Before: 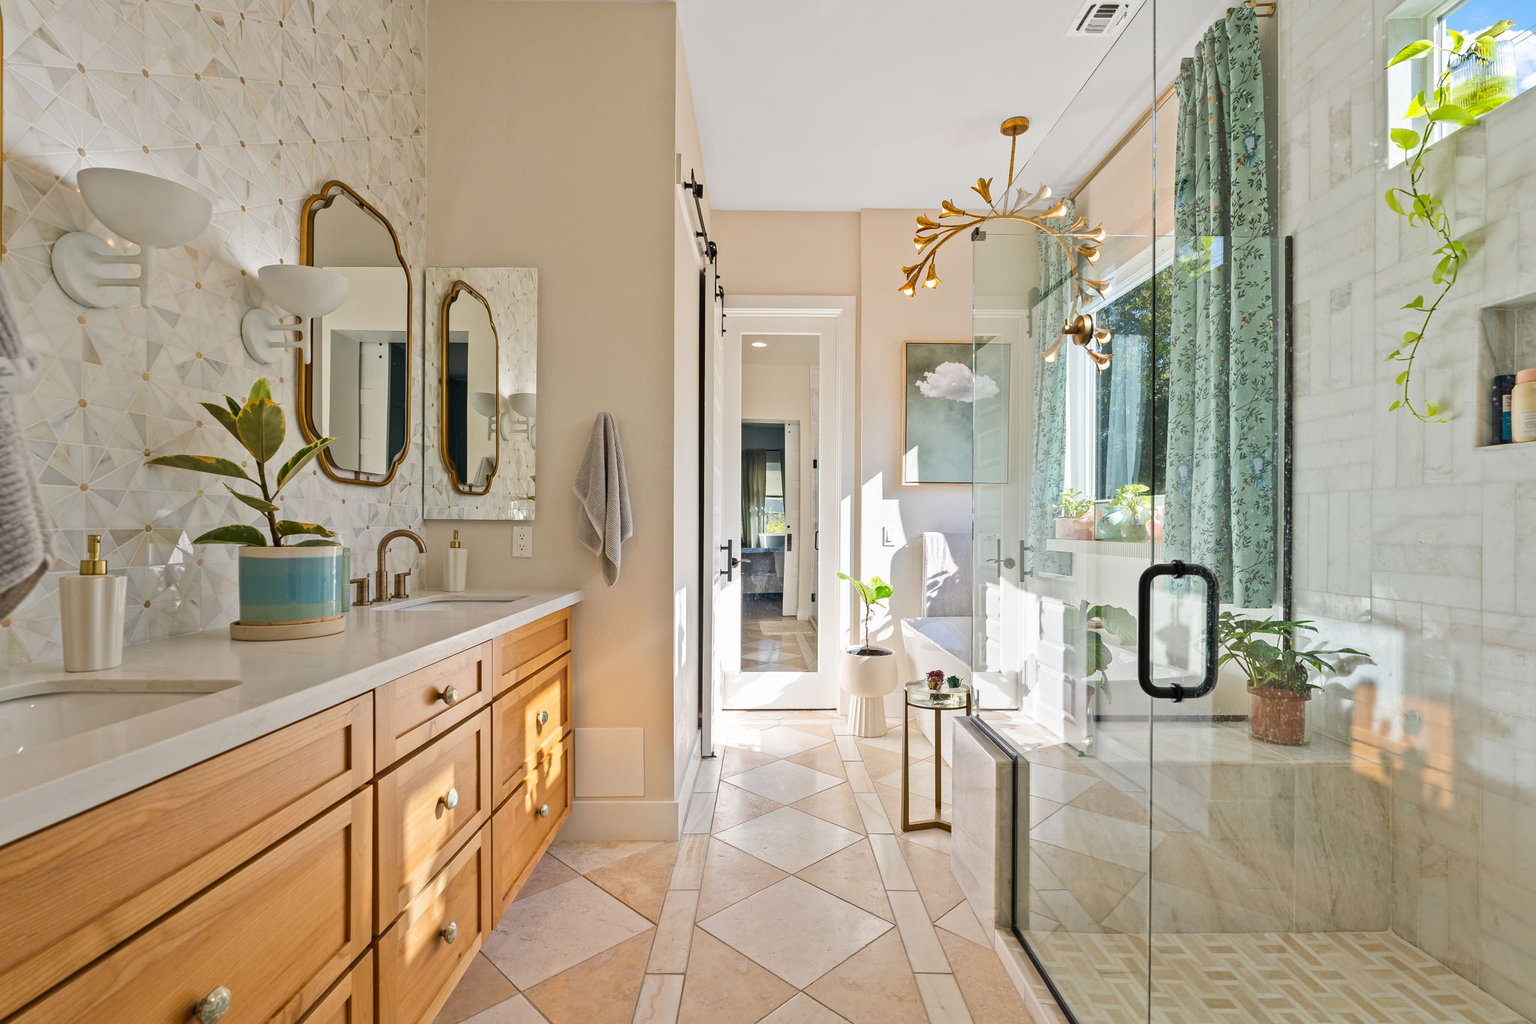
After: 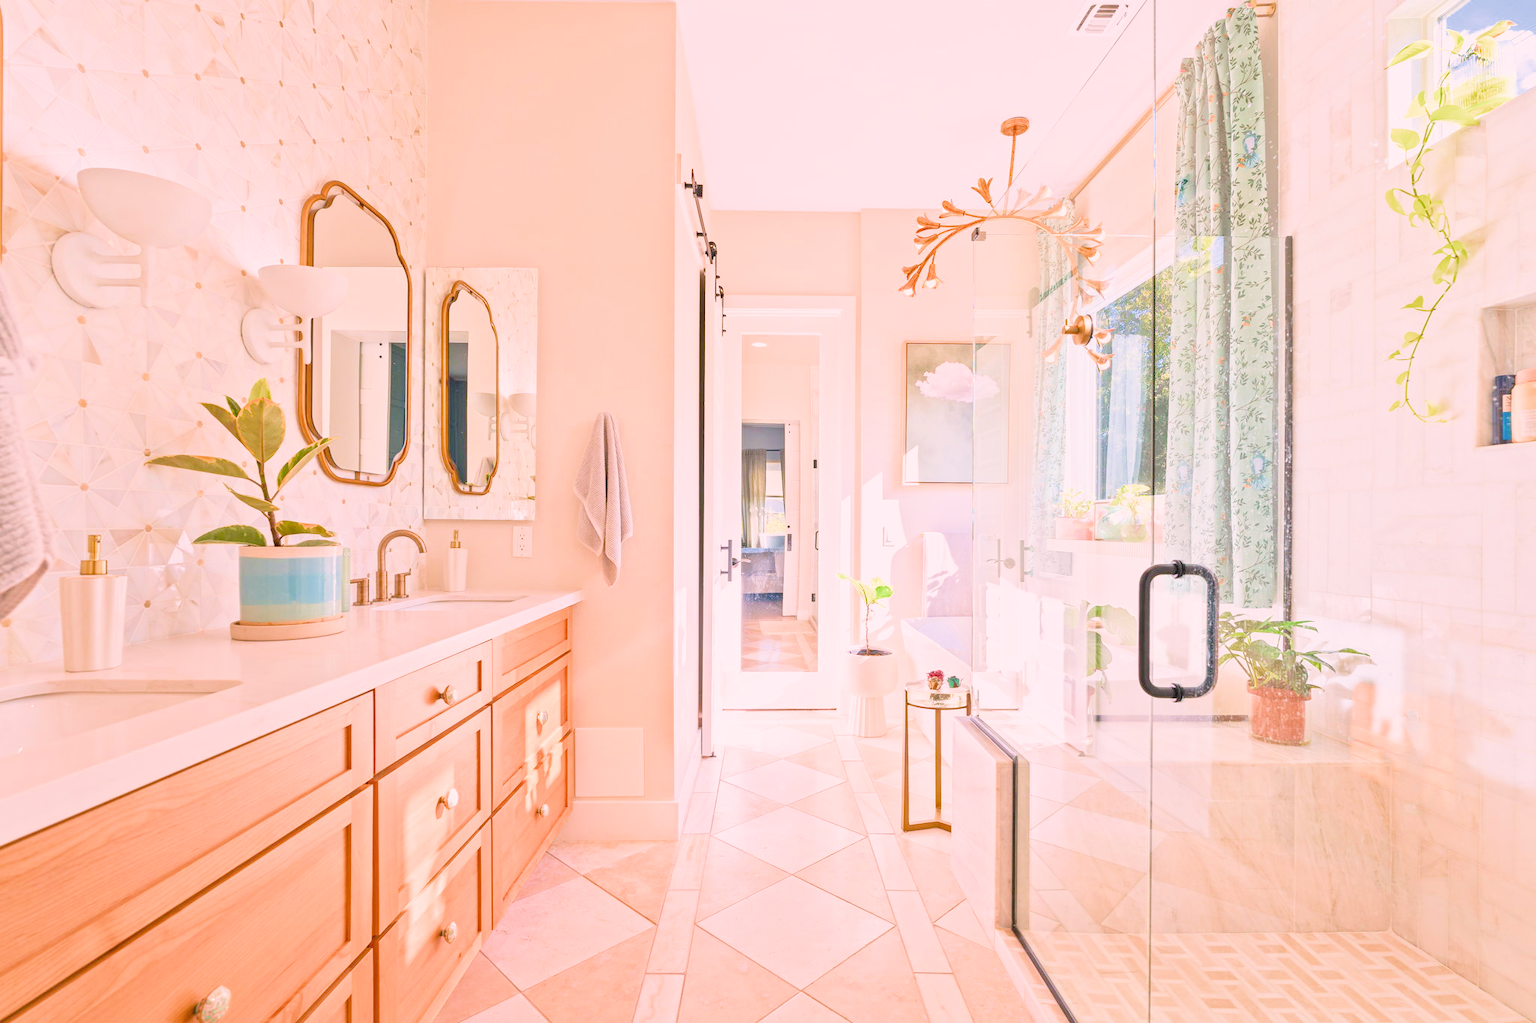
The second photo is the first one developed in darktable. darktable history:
filmic rgb: middle gray luminance 2.5%, black relative exposure -10 EV, white relative exposure 7 EV, threshold 6 EV, dynamic range scaling 10%, target black luminance 0%, hardness 3.19, latitude 44.39%, contrast 0.682, highlights saturation mix 5%, shadows ↔ highlights balance 13.63%, add noise in highlights 0, color science v3 (2019), use custom middle-gray values true, iterations of high-quality reconstruction 0, contrast in highlights soft, enable highlight reconstruction true
white balance: red 1.188, blue 1.11
color calibration: x 0.334, y 0.349, temperature 5426 K
